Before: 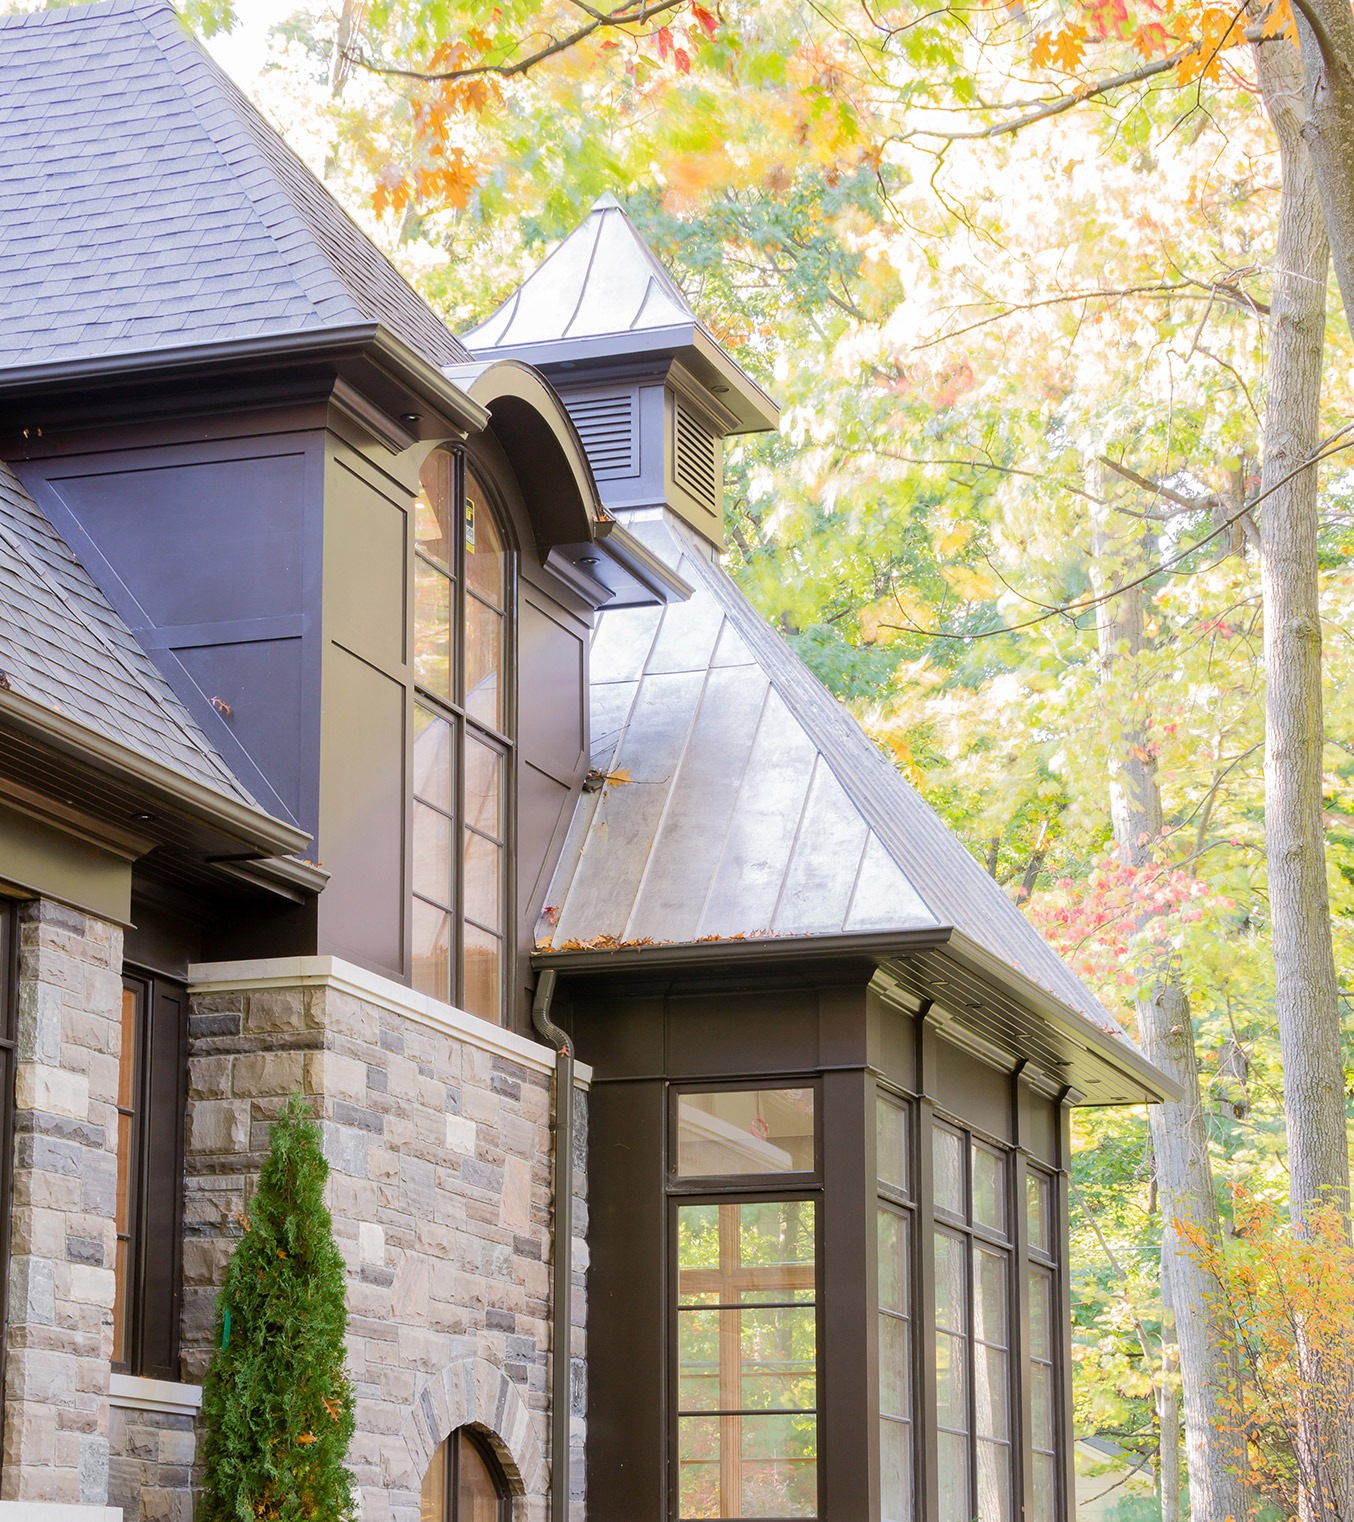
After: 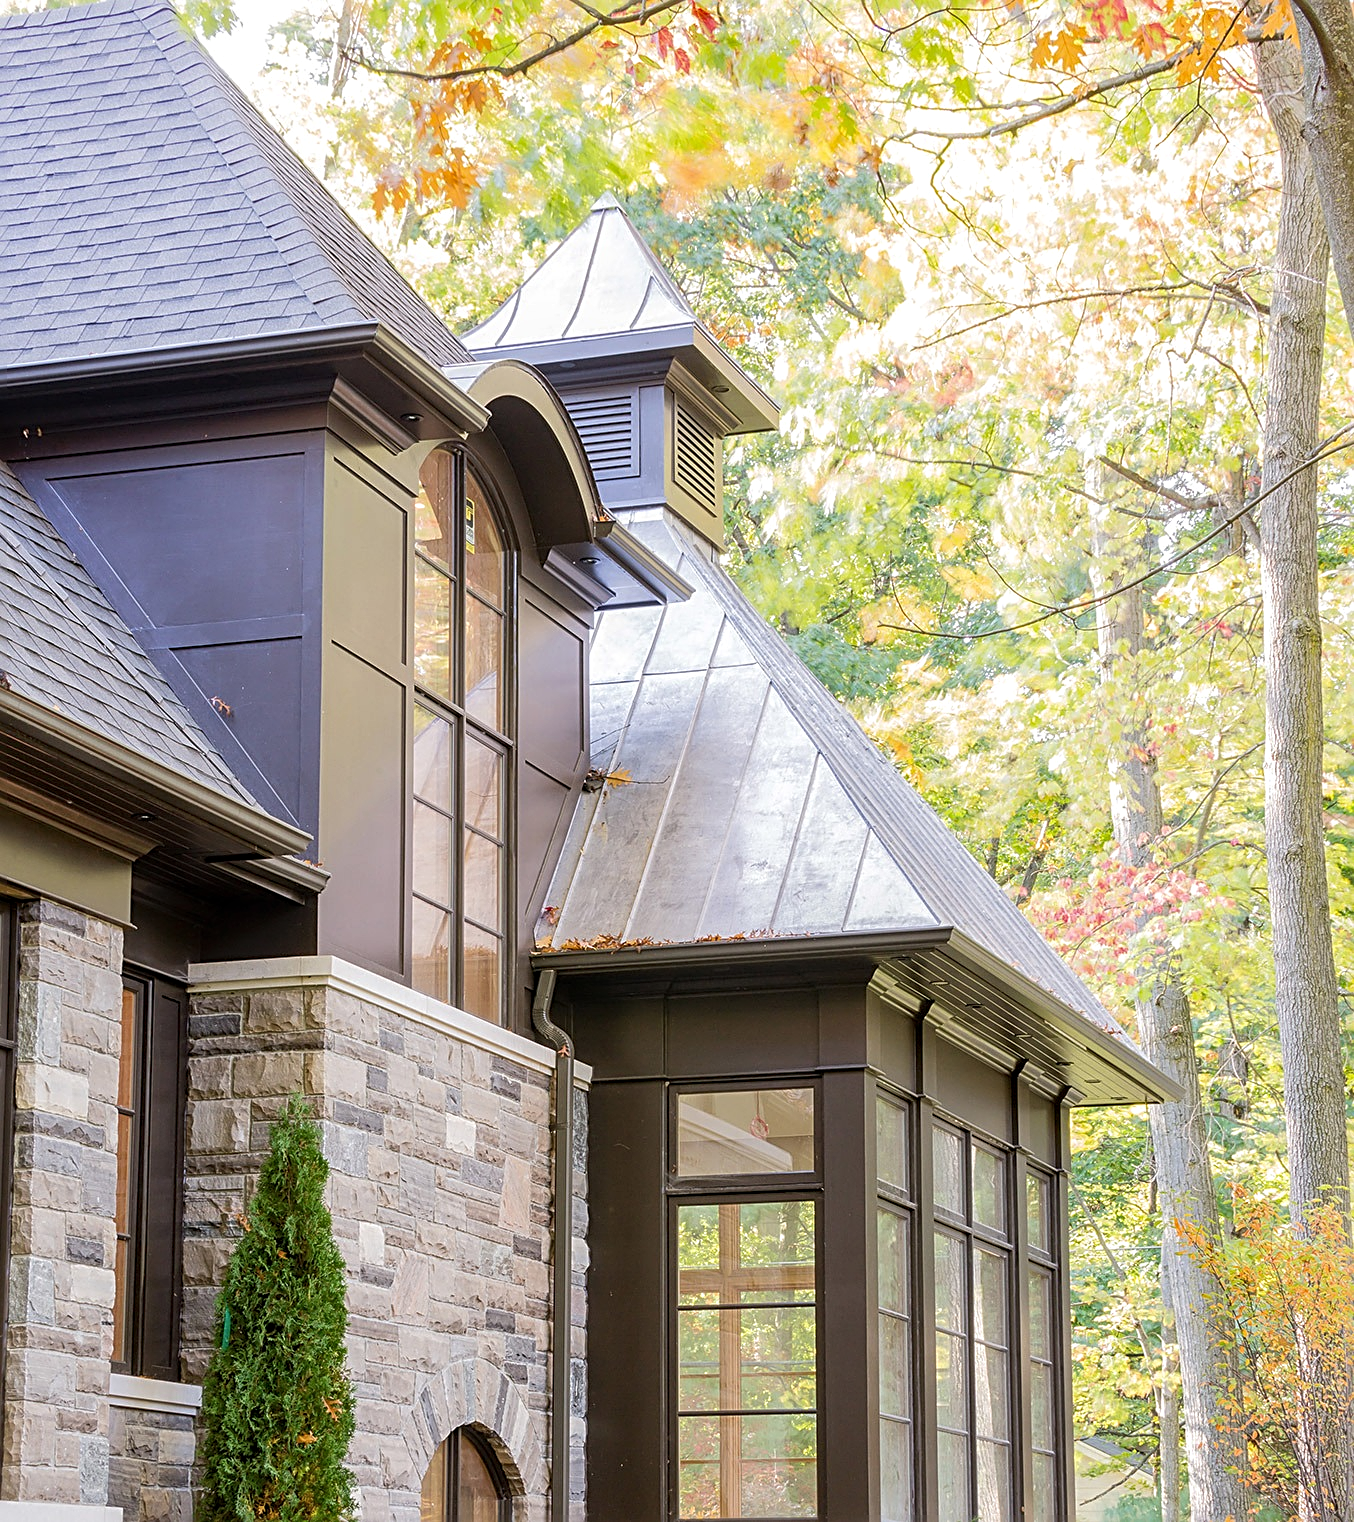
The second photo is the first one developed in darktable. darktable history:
local contrast: on, module defaults
sharpen: radius 2.531, amount 0.628
